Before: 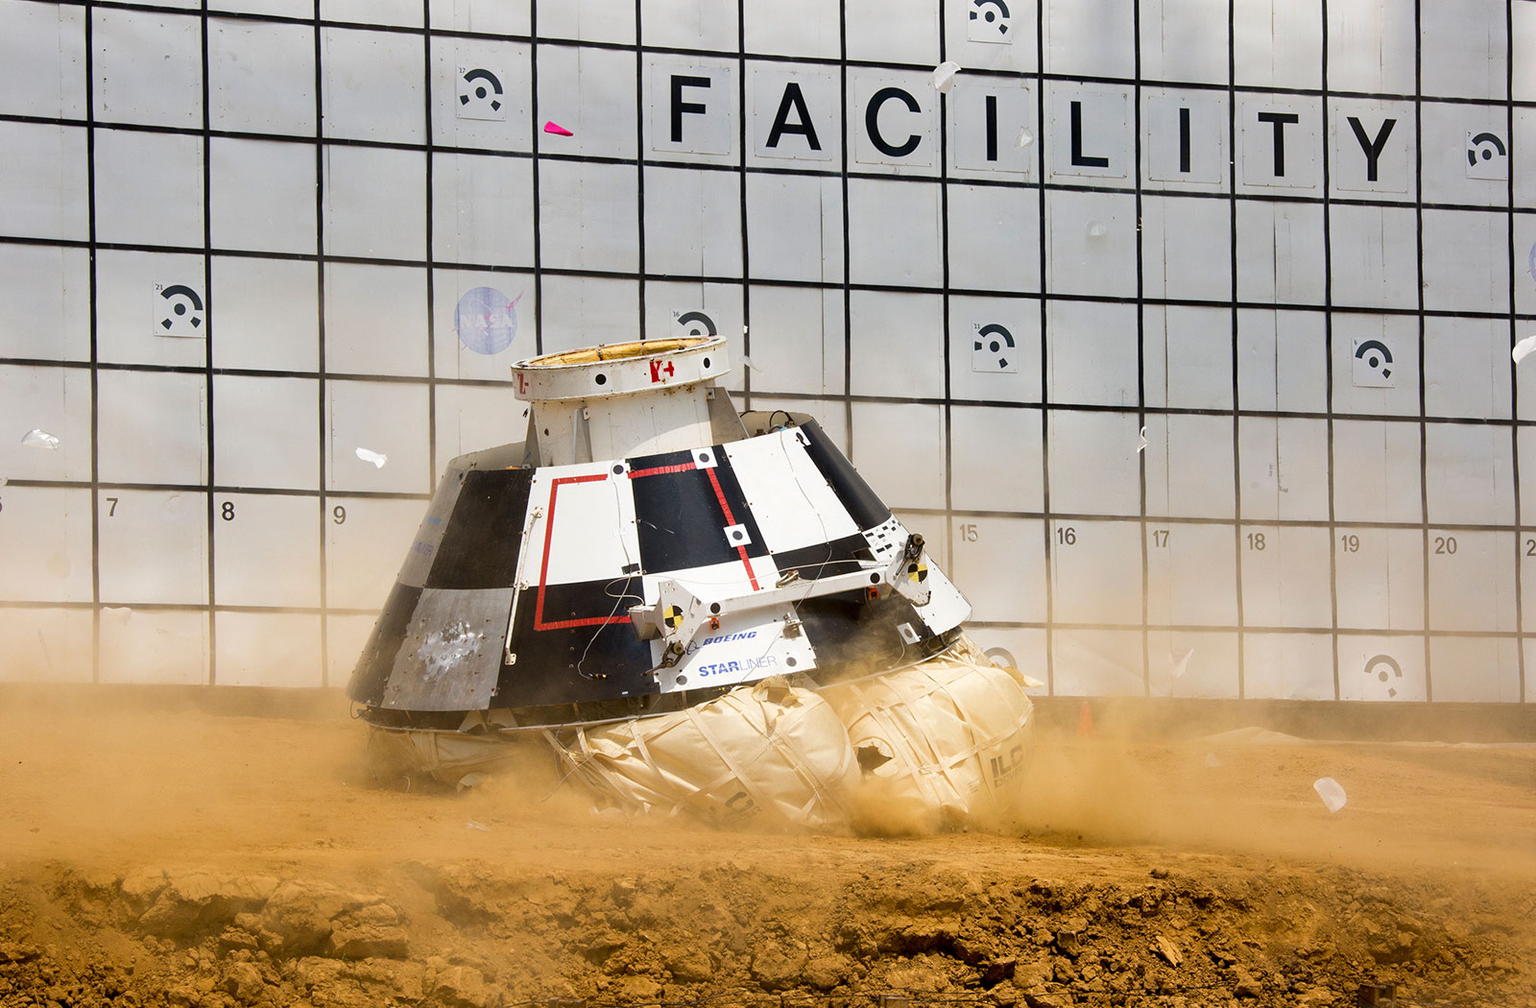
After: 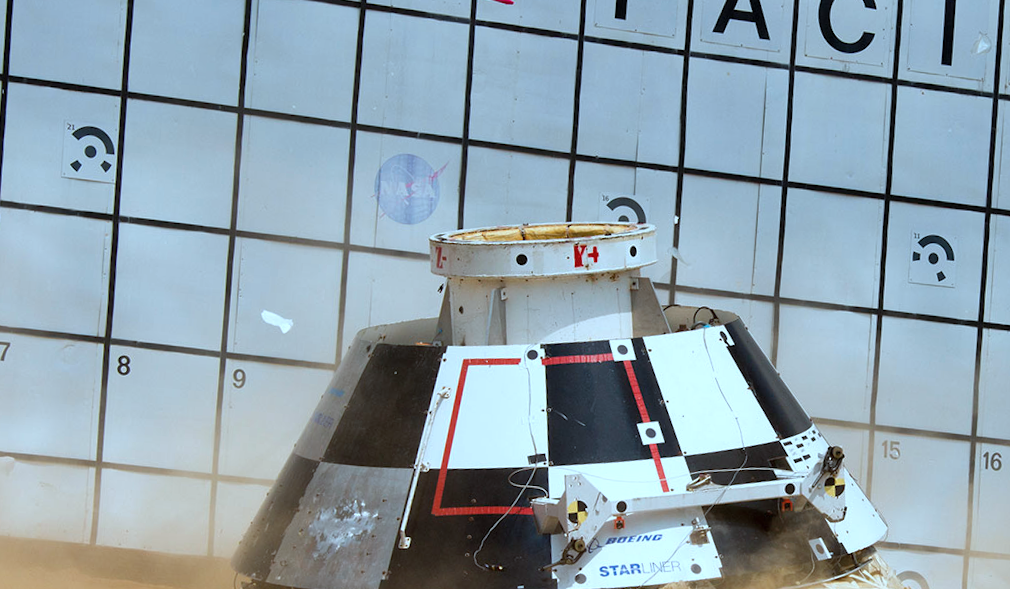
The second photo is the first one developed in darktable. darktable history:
crop and rotate: angle -4.6°, left 2.119%, top 7.064%, right 27.198%, bottom 30.12%
color correction: highlights a* -9.83, highlights b* -21.16
tone curve: curves: ch0 [(0, 0) (0.077, 0.082) (0.765, 0.73) (1, 1)], color space Lab, independent channels, preserve colors none
